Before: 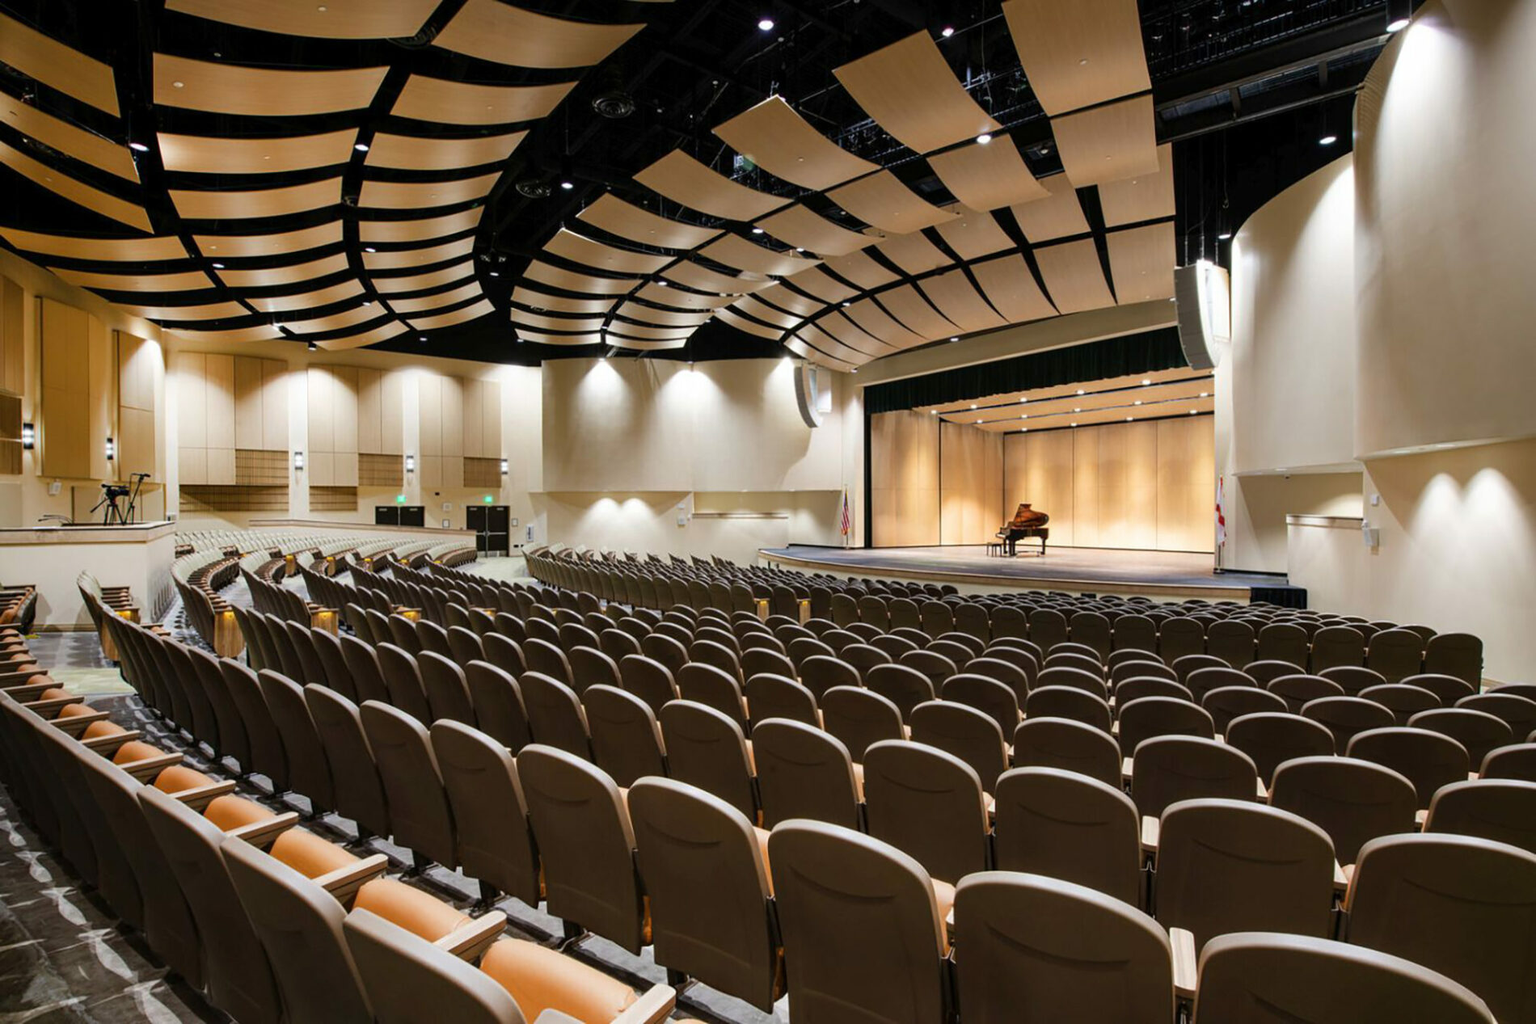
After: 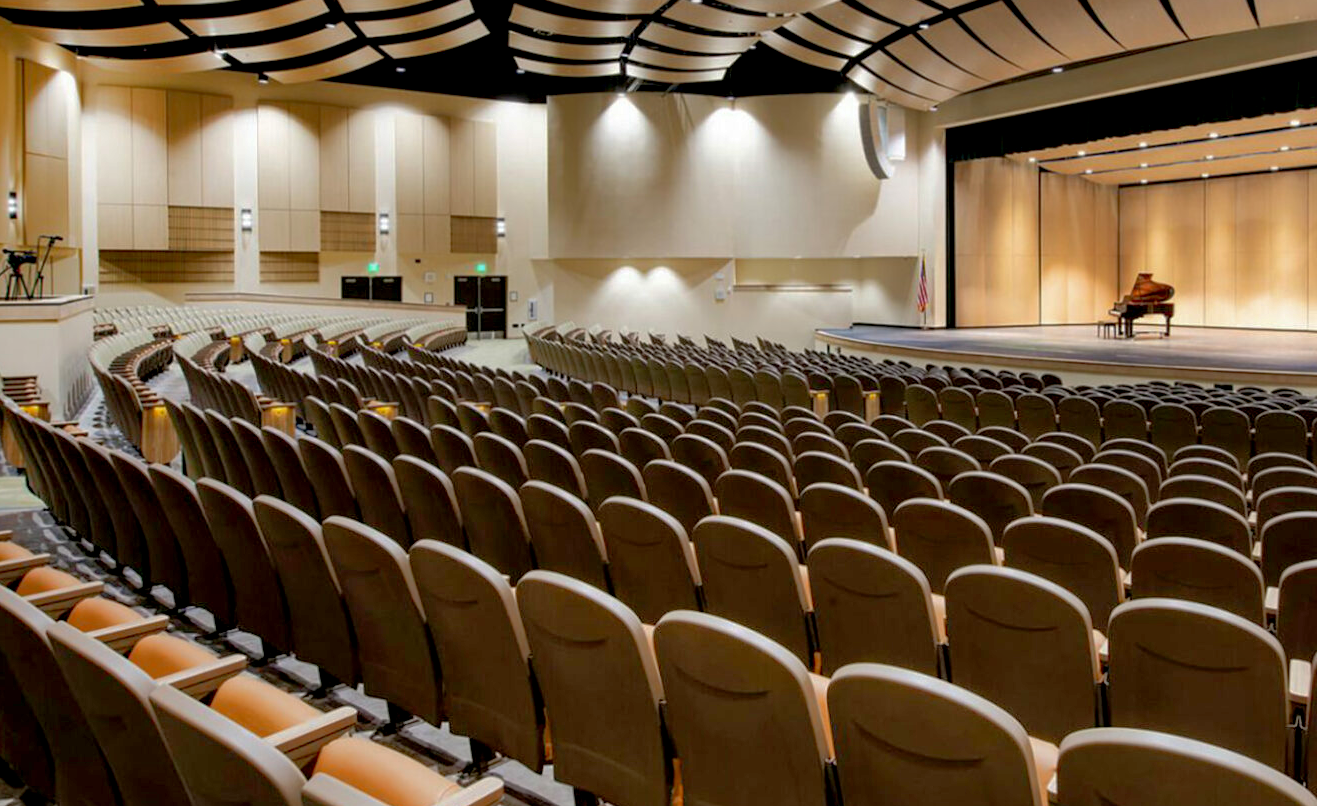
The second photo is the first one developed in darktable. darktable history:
crop: left 6.488%, top 27.668%, right 24.183%, bottom 8.656%
shadows and highlights: on, module defaults
exposure: black level correction 0.007, compensate highlight preservation false
